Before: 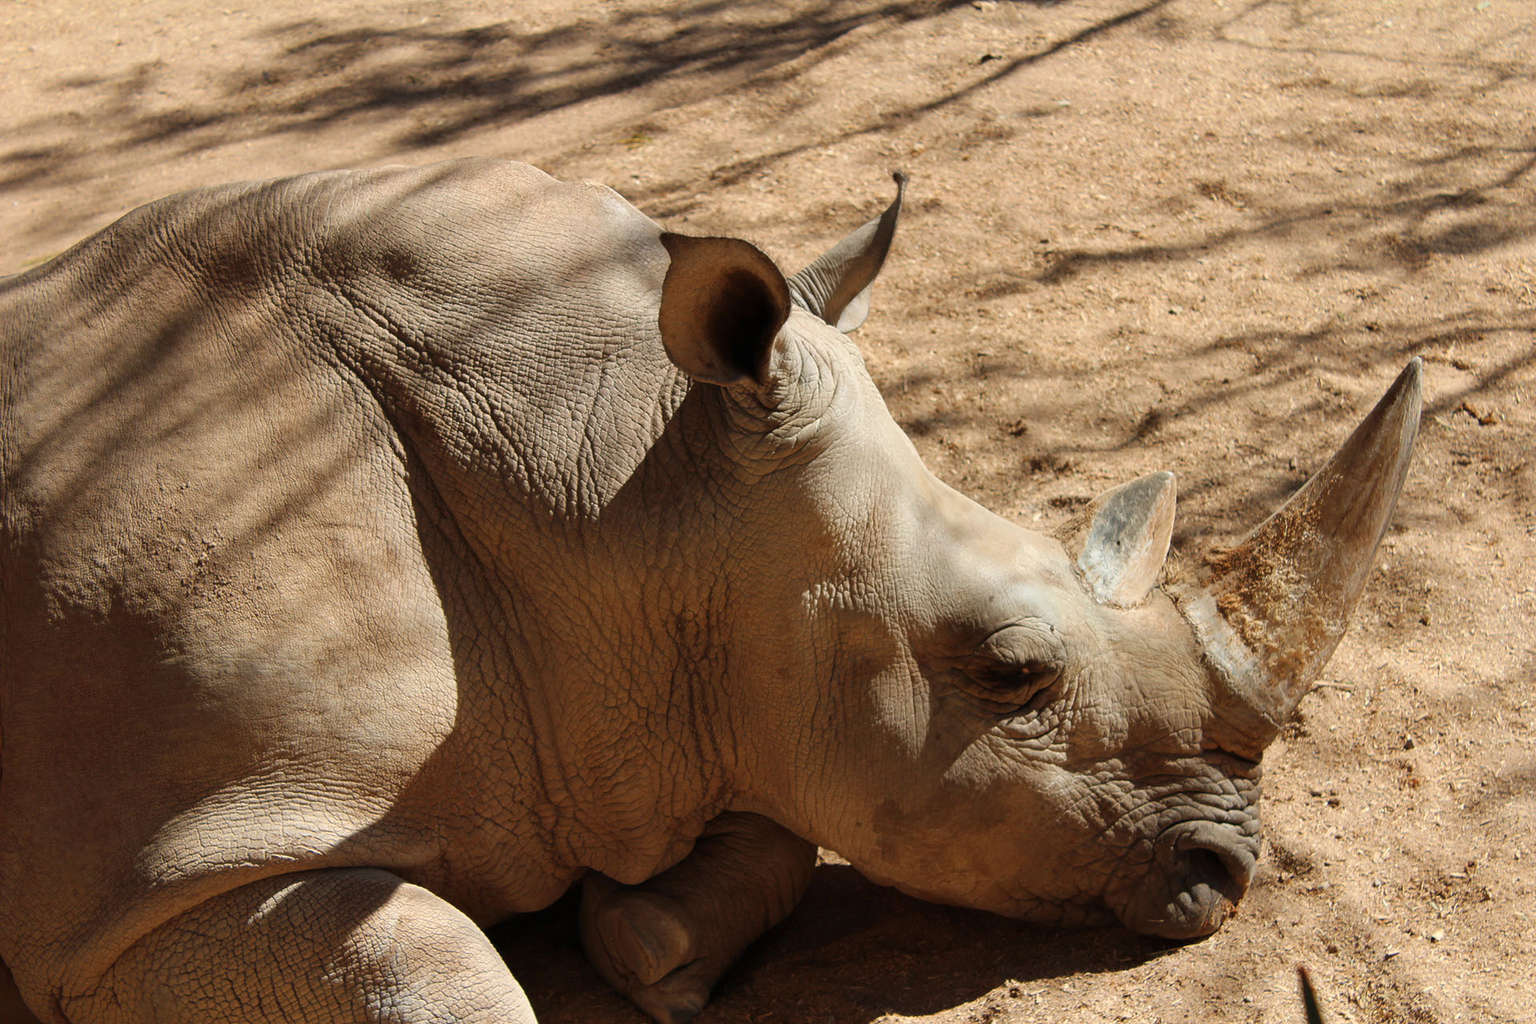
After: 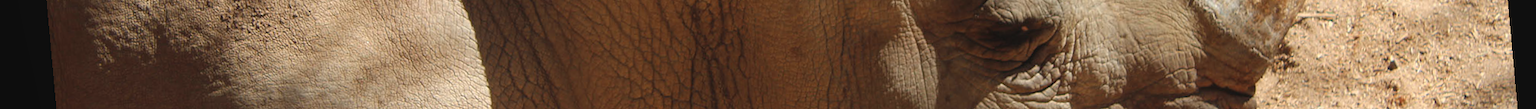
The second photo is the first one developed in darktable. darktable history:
shadows and highlights: shadows -24.28, highlights 49.77, soften with gaussian
exposure: black level correction -0.005, exposure 0.054 EV, compensate highlight preservation false
crop and rotate: top 59.084%, bottom 30.916%
rotate and perspective: rotation -5.2°, automatic cropping off
